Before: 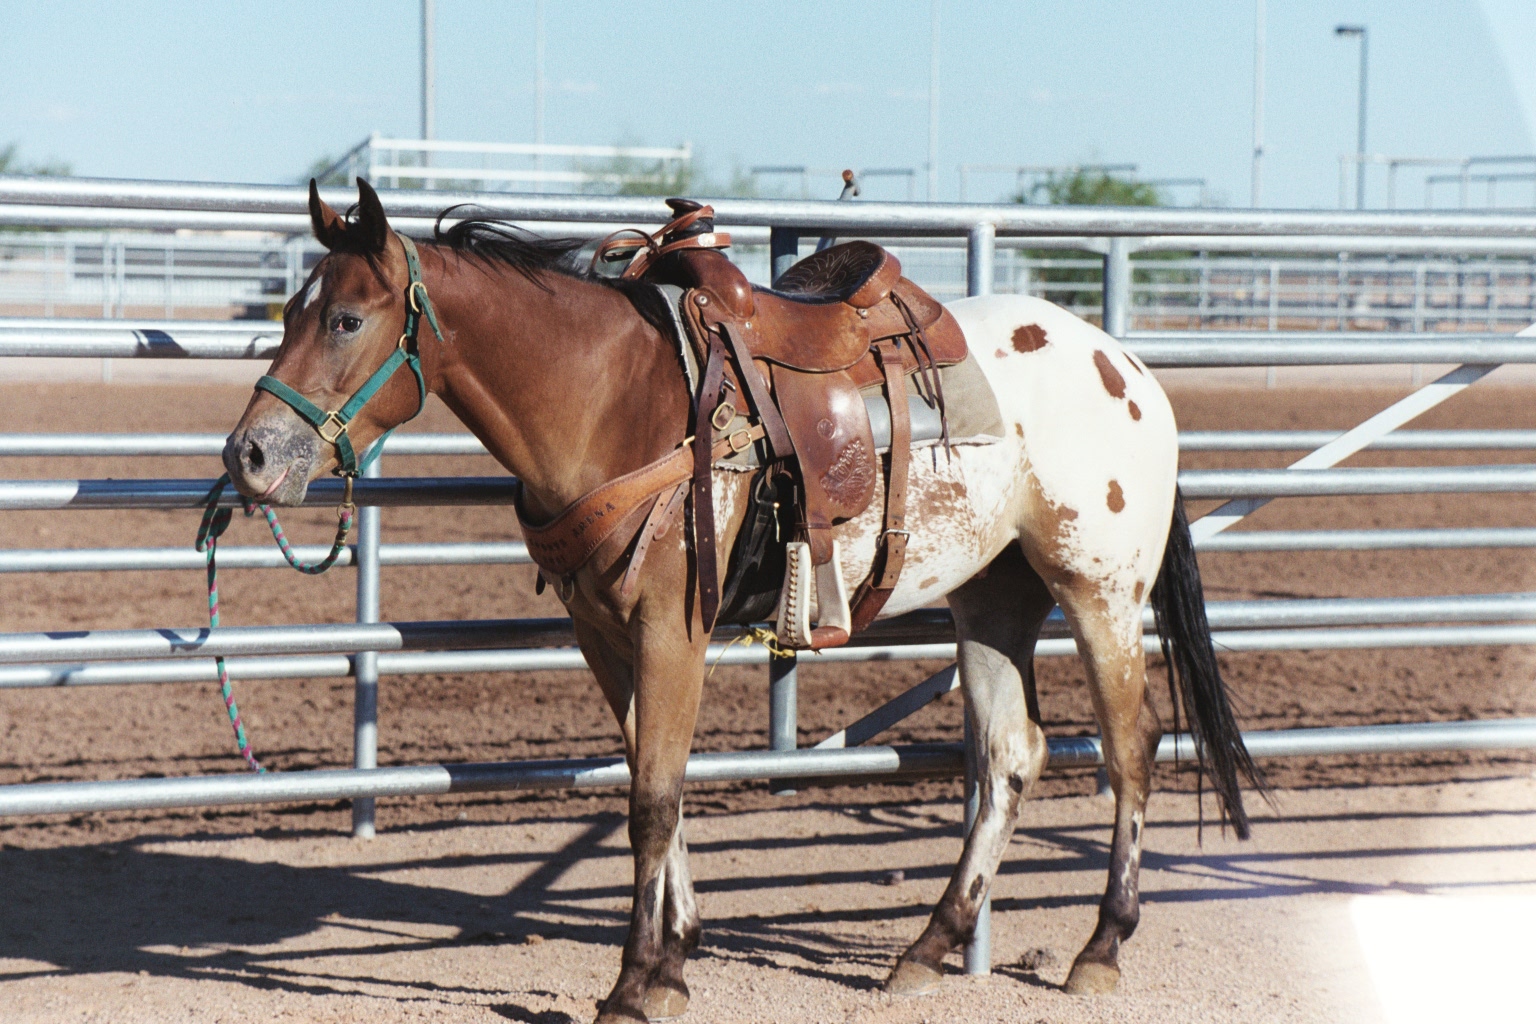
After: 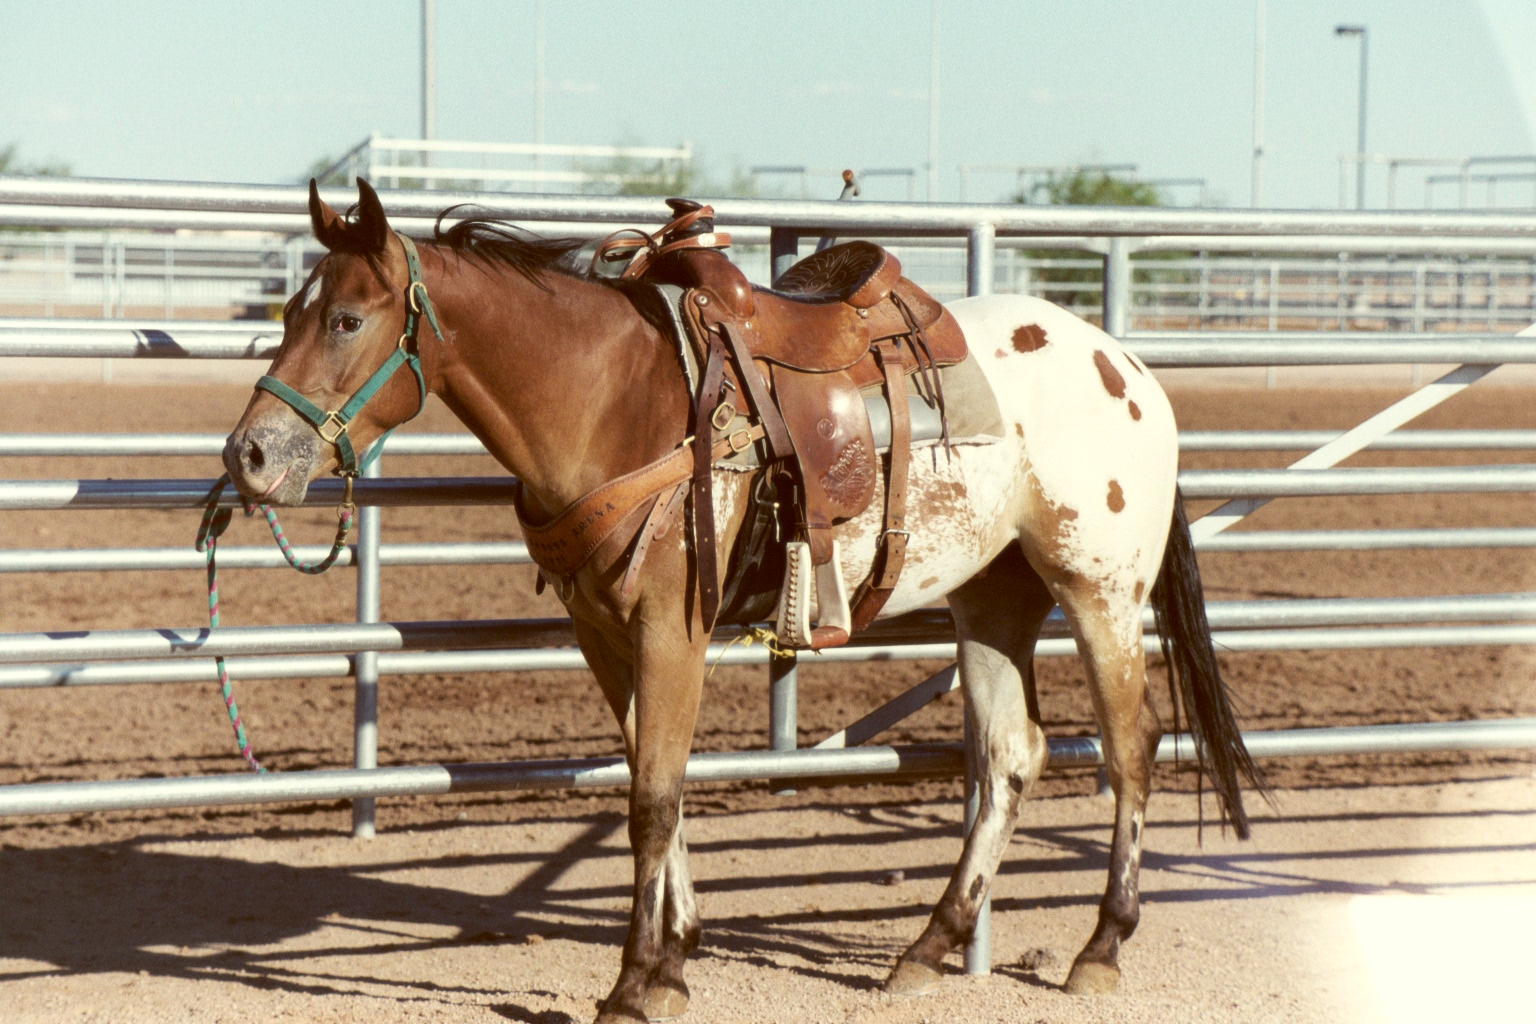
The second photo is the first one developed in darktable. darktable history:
soften: size 10%, saturation 50%, brightness 0.2 EV, mix 10%
color balance: lift [1.001, 1.007, 1, 0.993], gamma [1.023, 1.026, 1.01, 0.974], gain [0.964, 1.059, 1.073, 0.927]
exposure: black level correction 0.002, exposure 0.15 EV, compensate highlight preservation false
